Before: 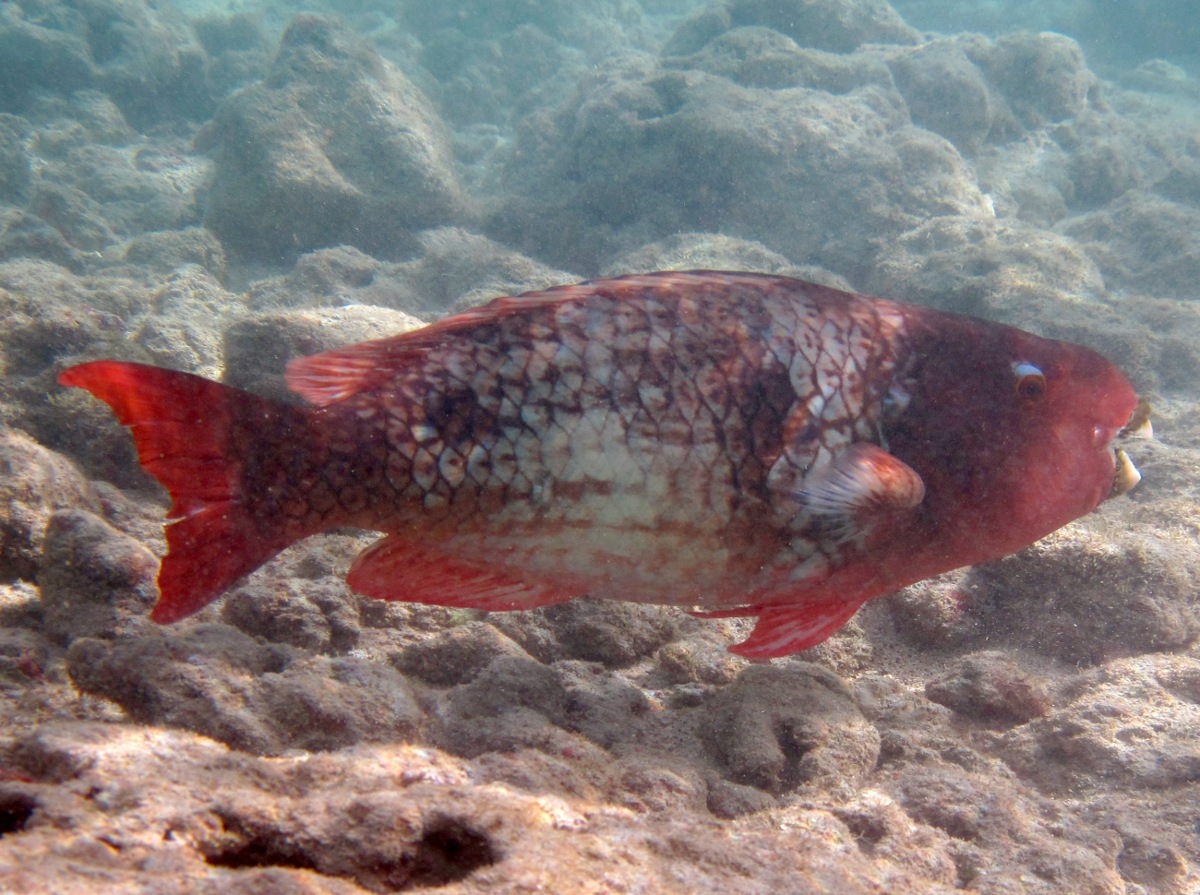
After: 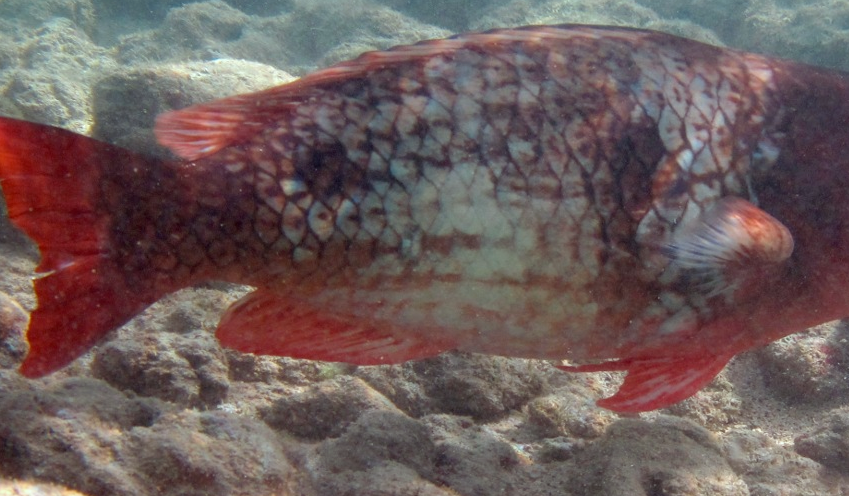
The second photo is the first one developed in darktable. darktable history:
color correction: highlights a* -6.87, highlights b* 0.568
crop: left 10.978%, top 27.552%, right 18.269%, bottom 16.951%
